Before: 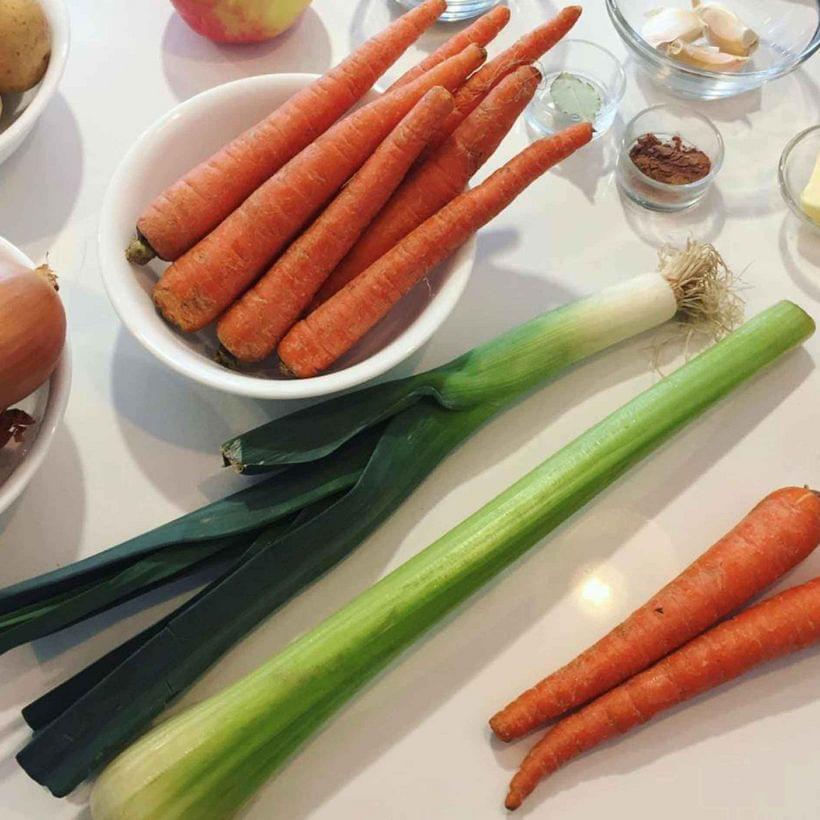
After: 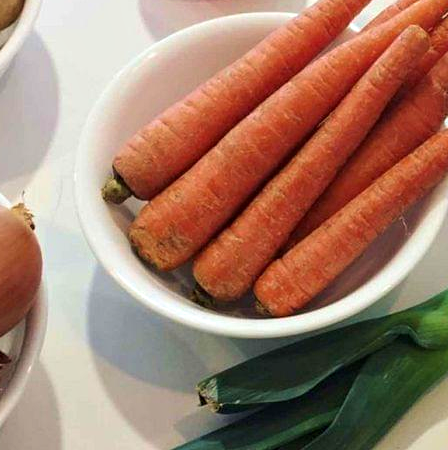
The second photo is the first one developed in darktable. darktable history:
contrast equalizer: octaves 7, y [[0.6 ×6], [0.55 ×6], [0 ×6], [0 ×6], [0 ×6]], mix 0.35
crop and rotate: left 3.047%, top 7.509%, right 42.236%, bottom 37.598%
velvia: on, module defaults
